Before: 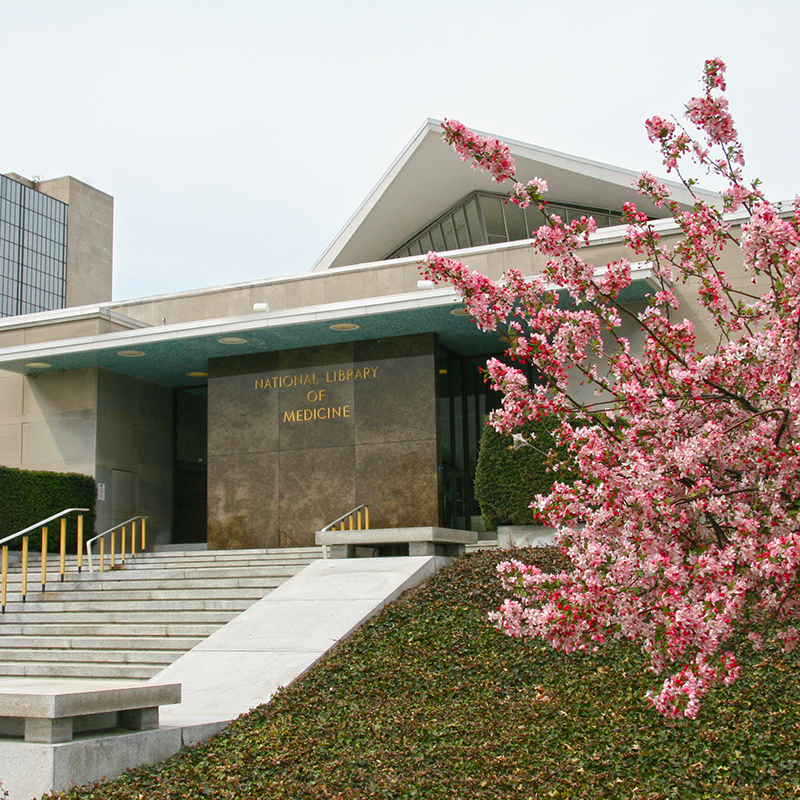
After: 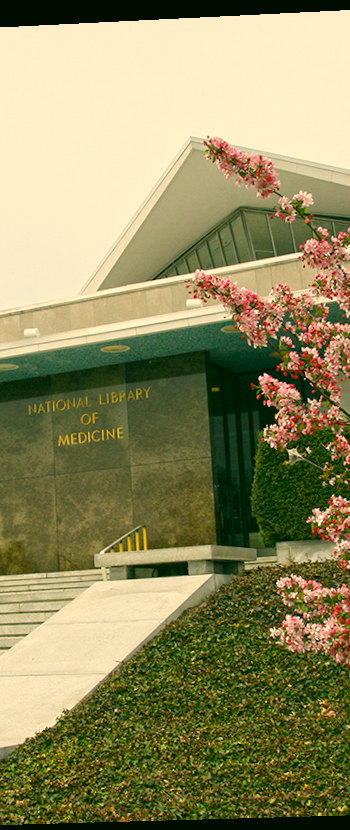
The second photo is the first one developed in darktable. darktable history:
crop: left 28.583%, right 29.231%
color correction: highlights a* 5.3, highlights b* 24.26, shadows a* -15.58, shadows b* 4.02
rotate and perspective: rotation -2.22°, lens shift (horizontal) -0.022, automatic cropping off
